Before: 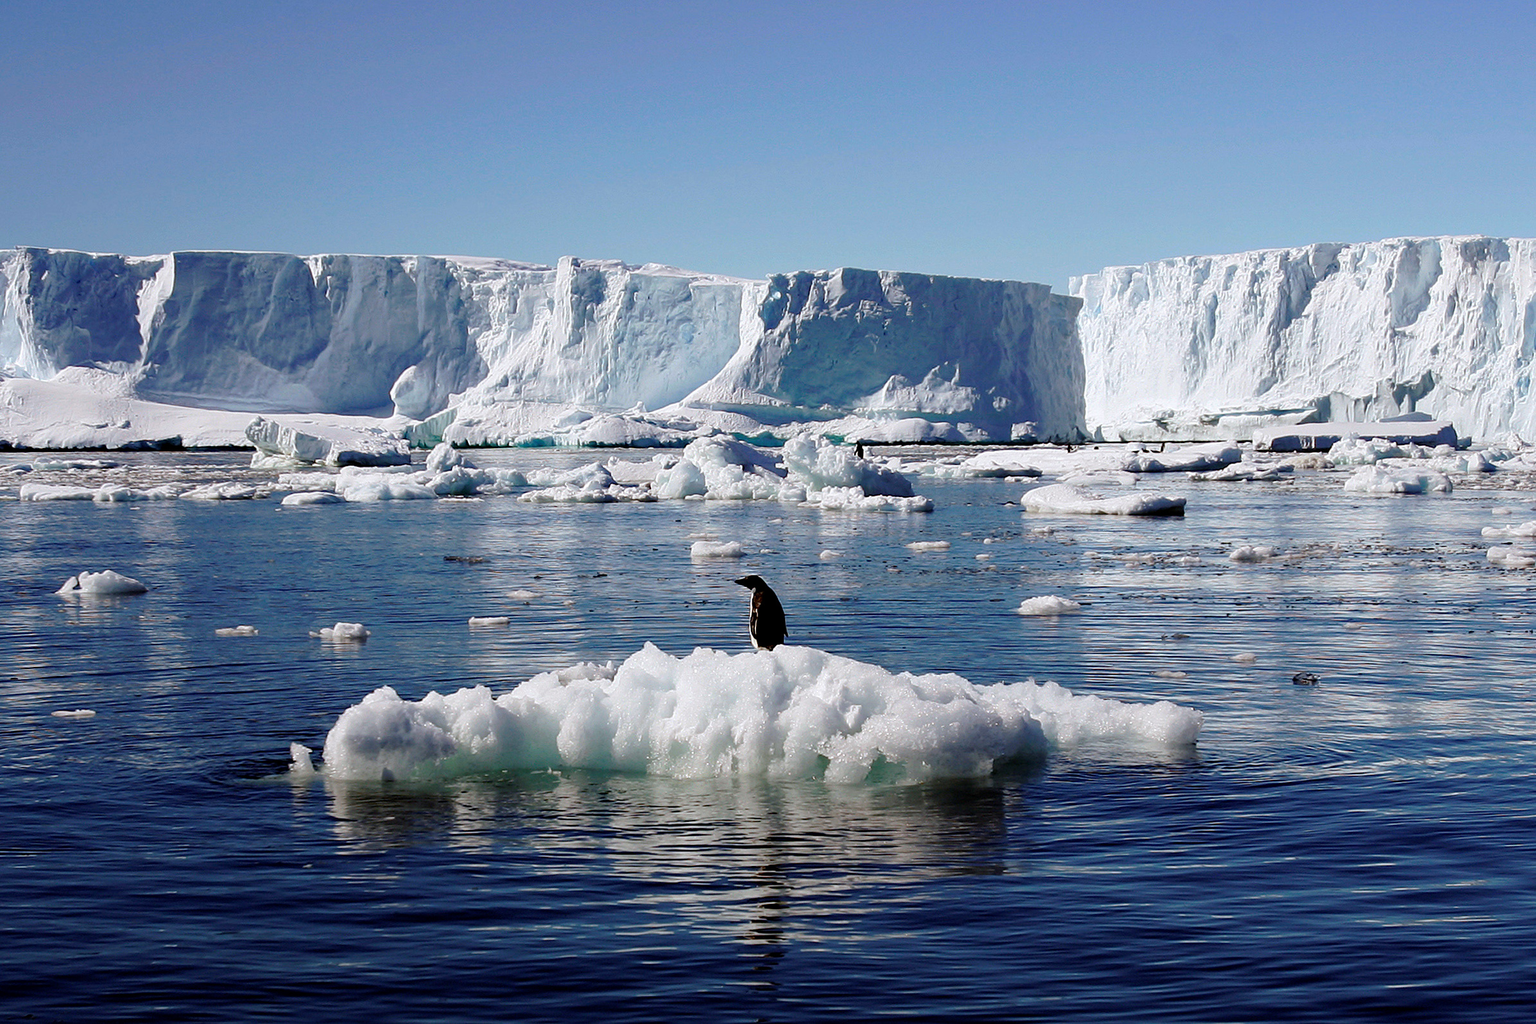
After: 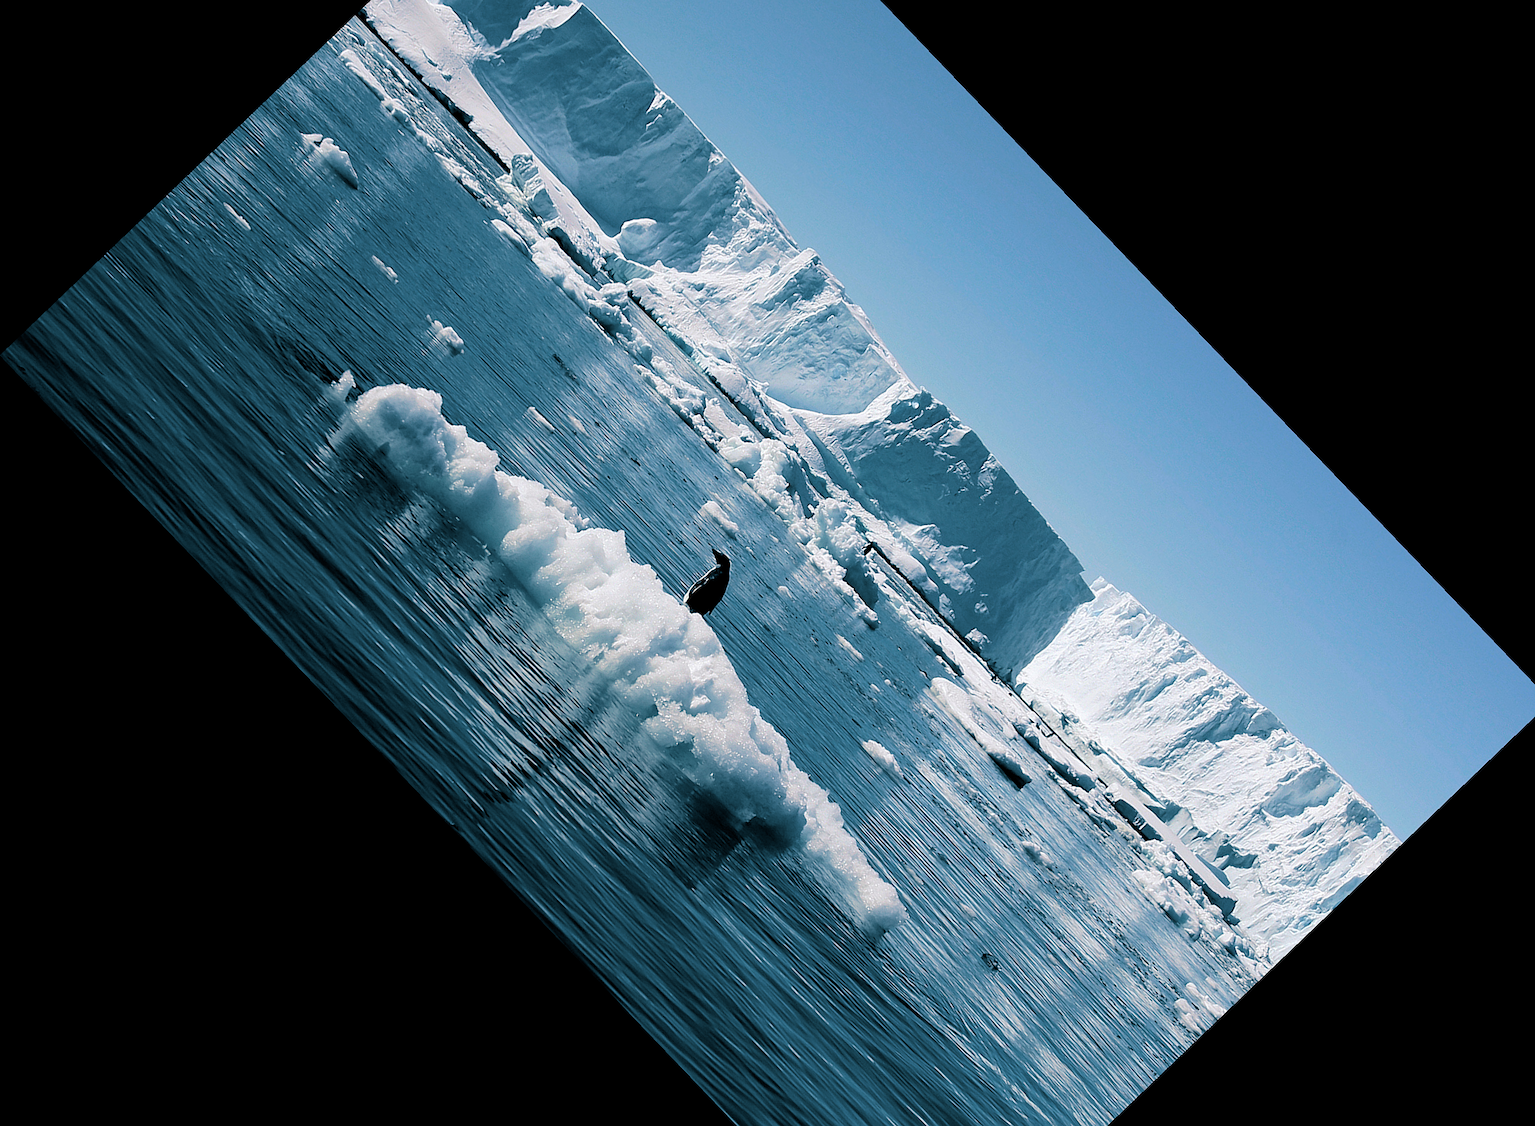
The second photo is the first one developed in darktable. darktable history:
sharpen: radius 1.272, amount 0.305, threshold 0
split-toning: shadows › hue 212.4°, balance -70
crop and rotate: angle -46.26°, top 16.234%, right 0.912%, bottom 11.704%
